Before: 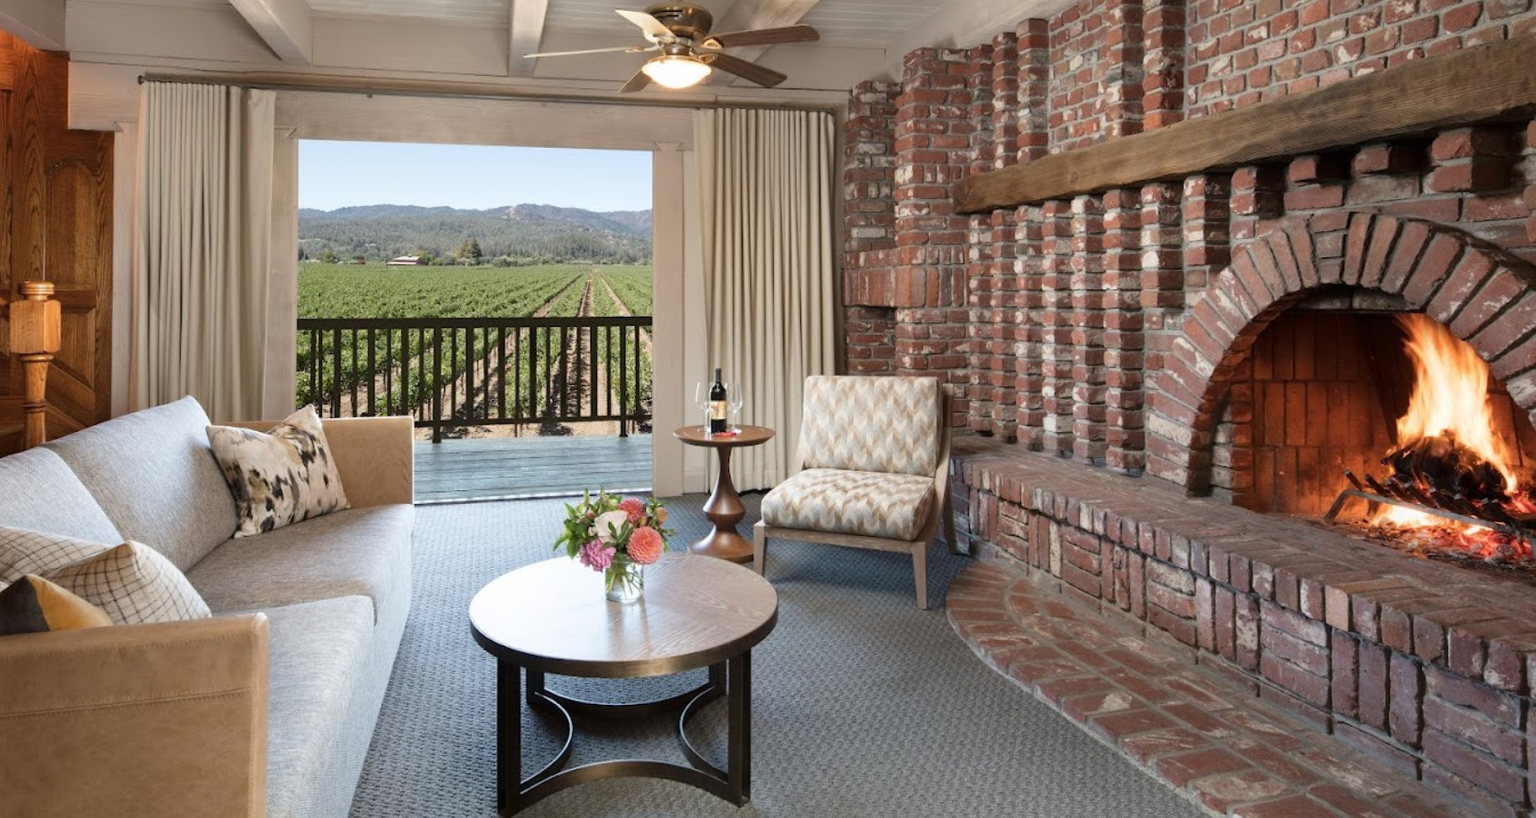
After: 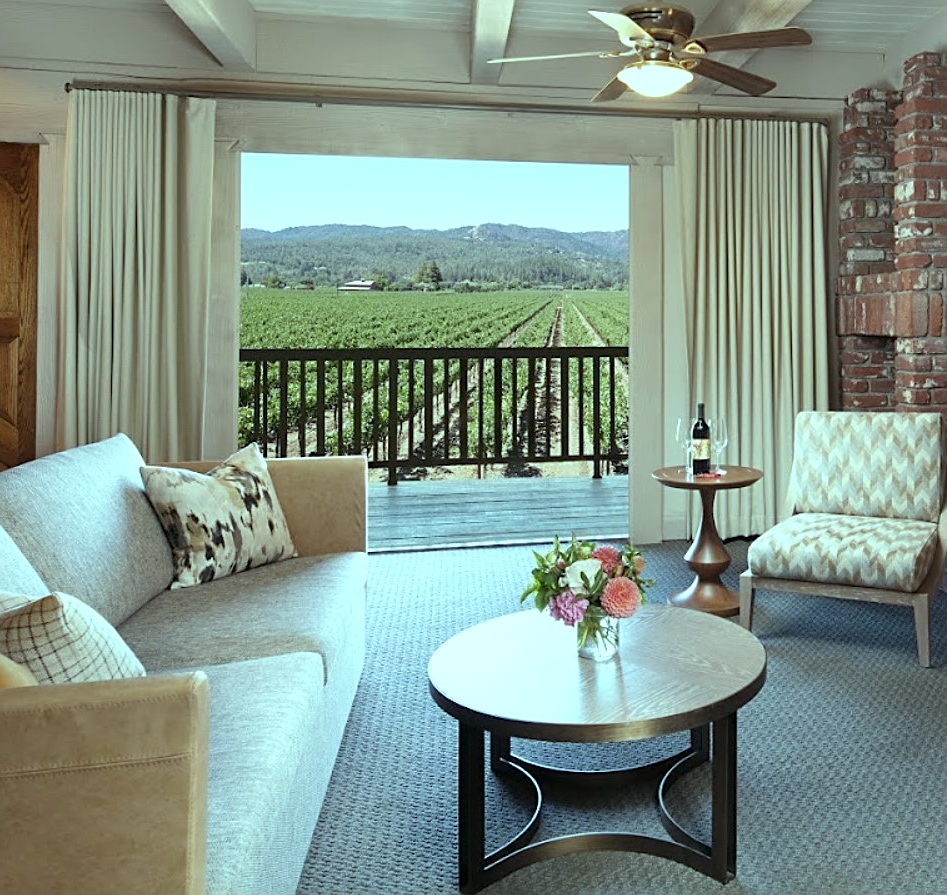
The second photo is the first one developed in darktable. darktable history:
crop: left 5.114%, right 38.589%
sharpen: on, module defaults
color balance: mode lift, gamma, gain (sRGB), lift [0.997, 0.979, 1.021, 1.011], gamma [1, 1.084, 0.916, 0.998], gain [1, 0.87, 1.13, 1.101], contrast 4.55%, contrast fulcrum 38.24%, output saturation 104.09%
